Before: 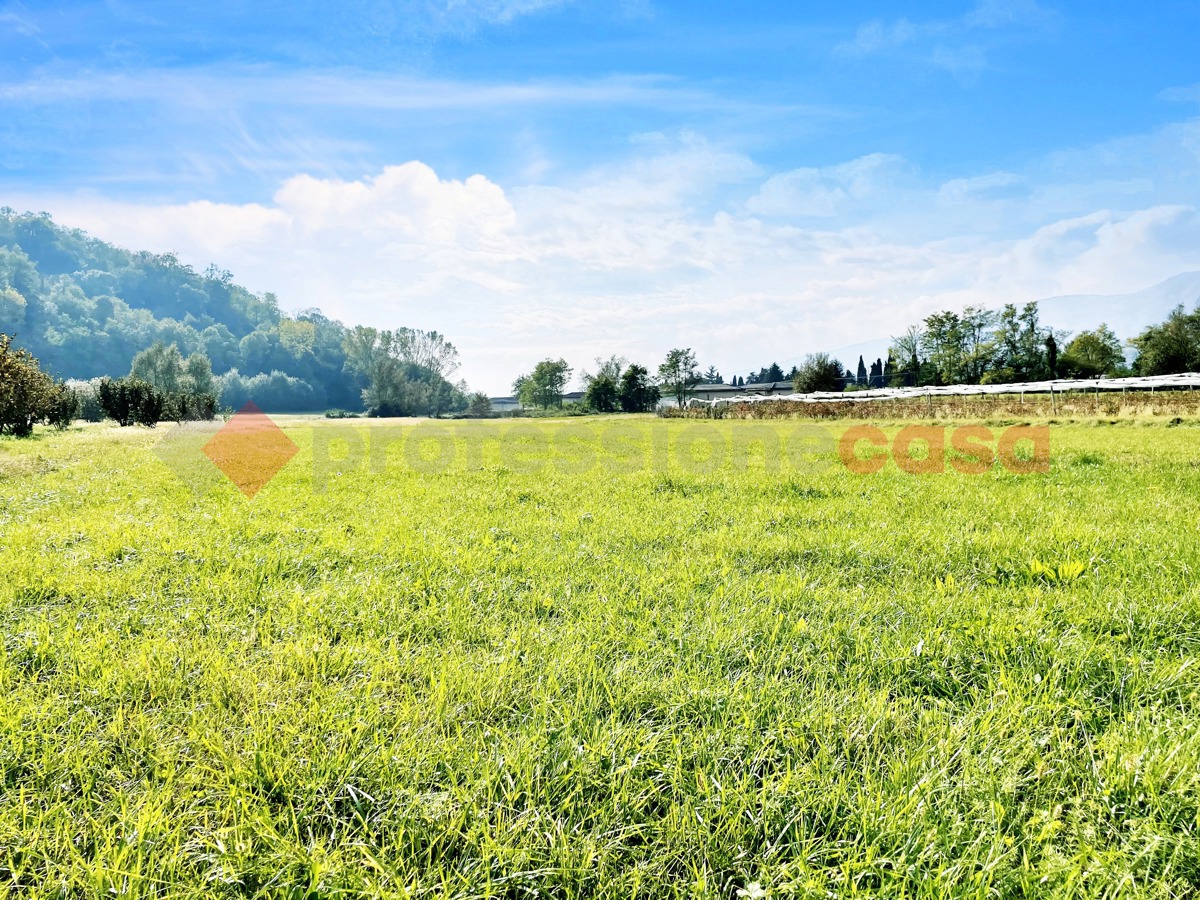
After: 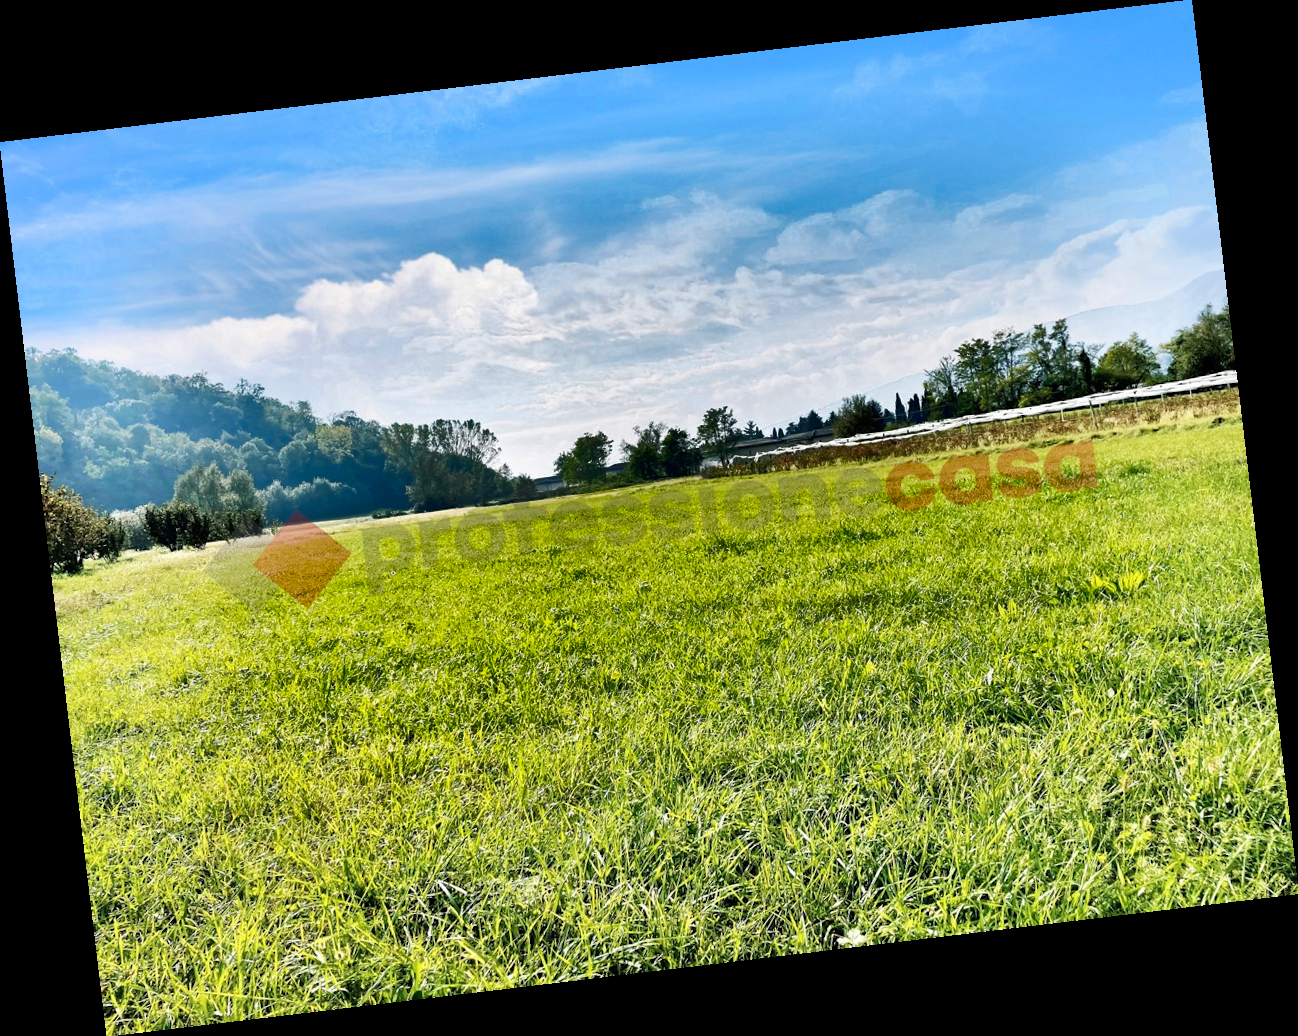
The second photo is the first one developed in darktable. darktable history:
rotate and perspective: rotation -6.83°, automatic cropping off
shadows and highlights: shadows 20.91, highlights -82.73, soften with gaussian
